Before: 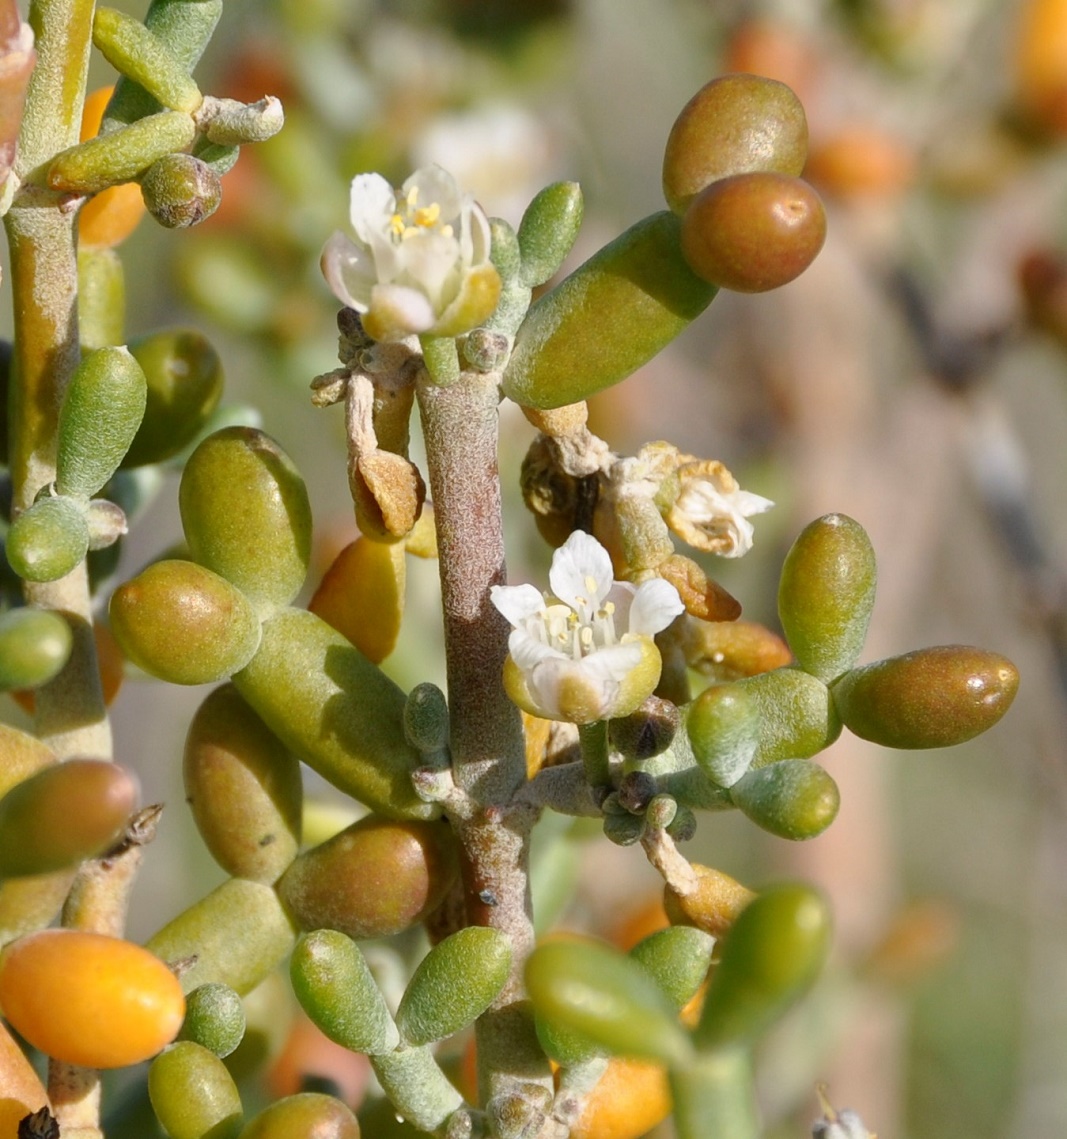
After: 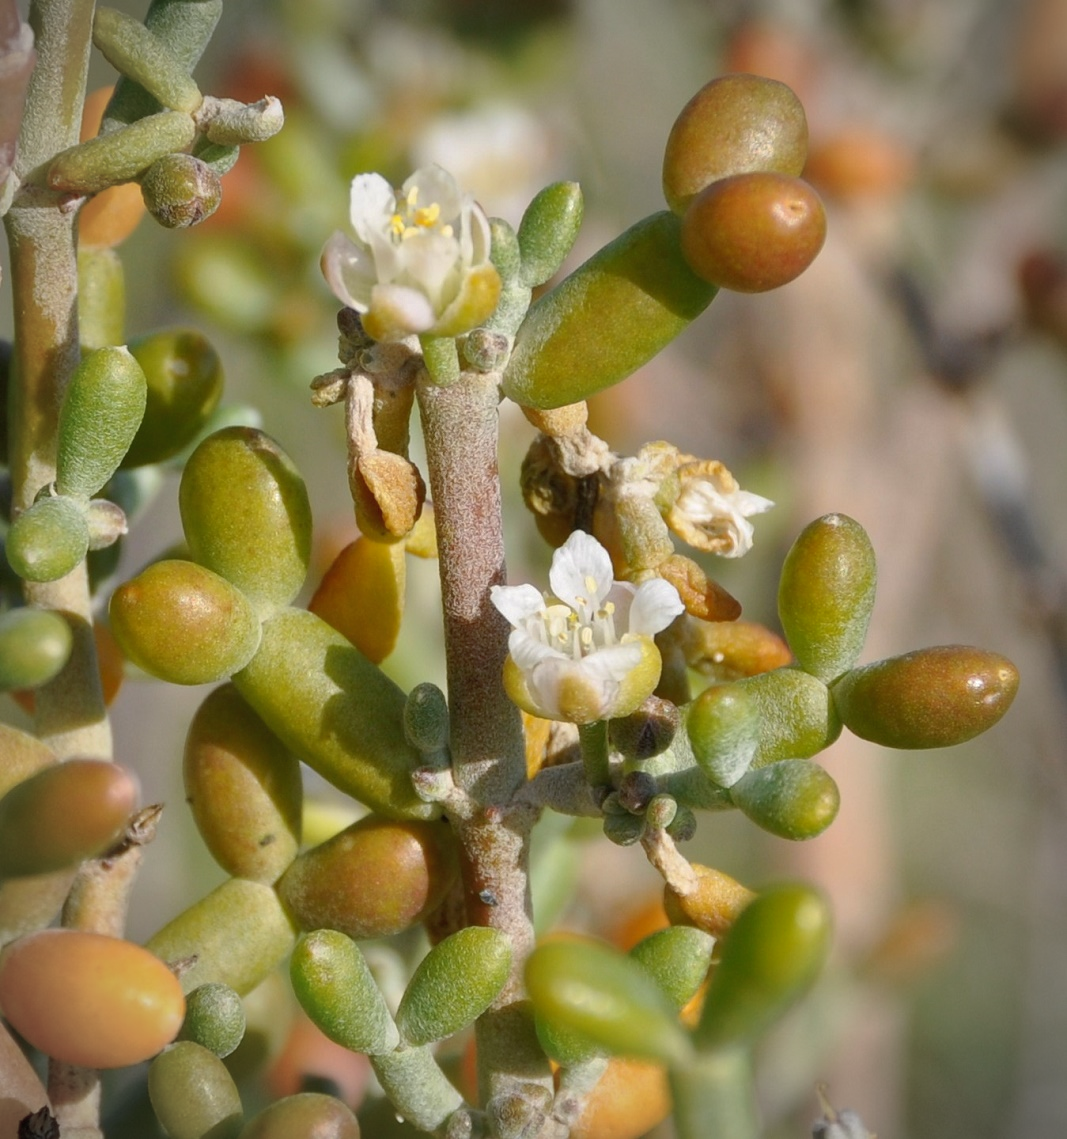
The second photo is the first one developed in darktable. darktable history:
shadows and highlights: on, module defaults
vignetting: on, module defaults
